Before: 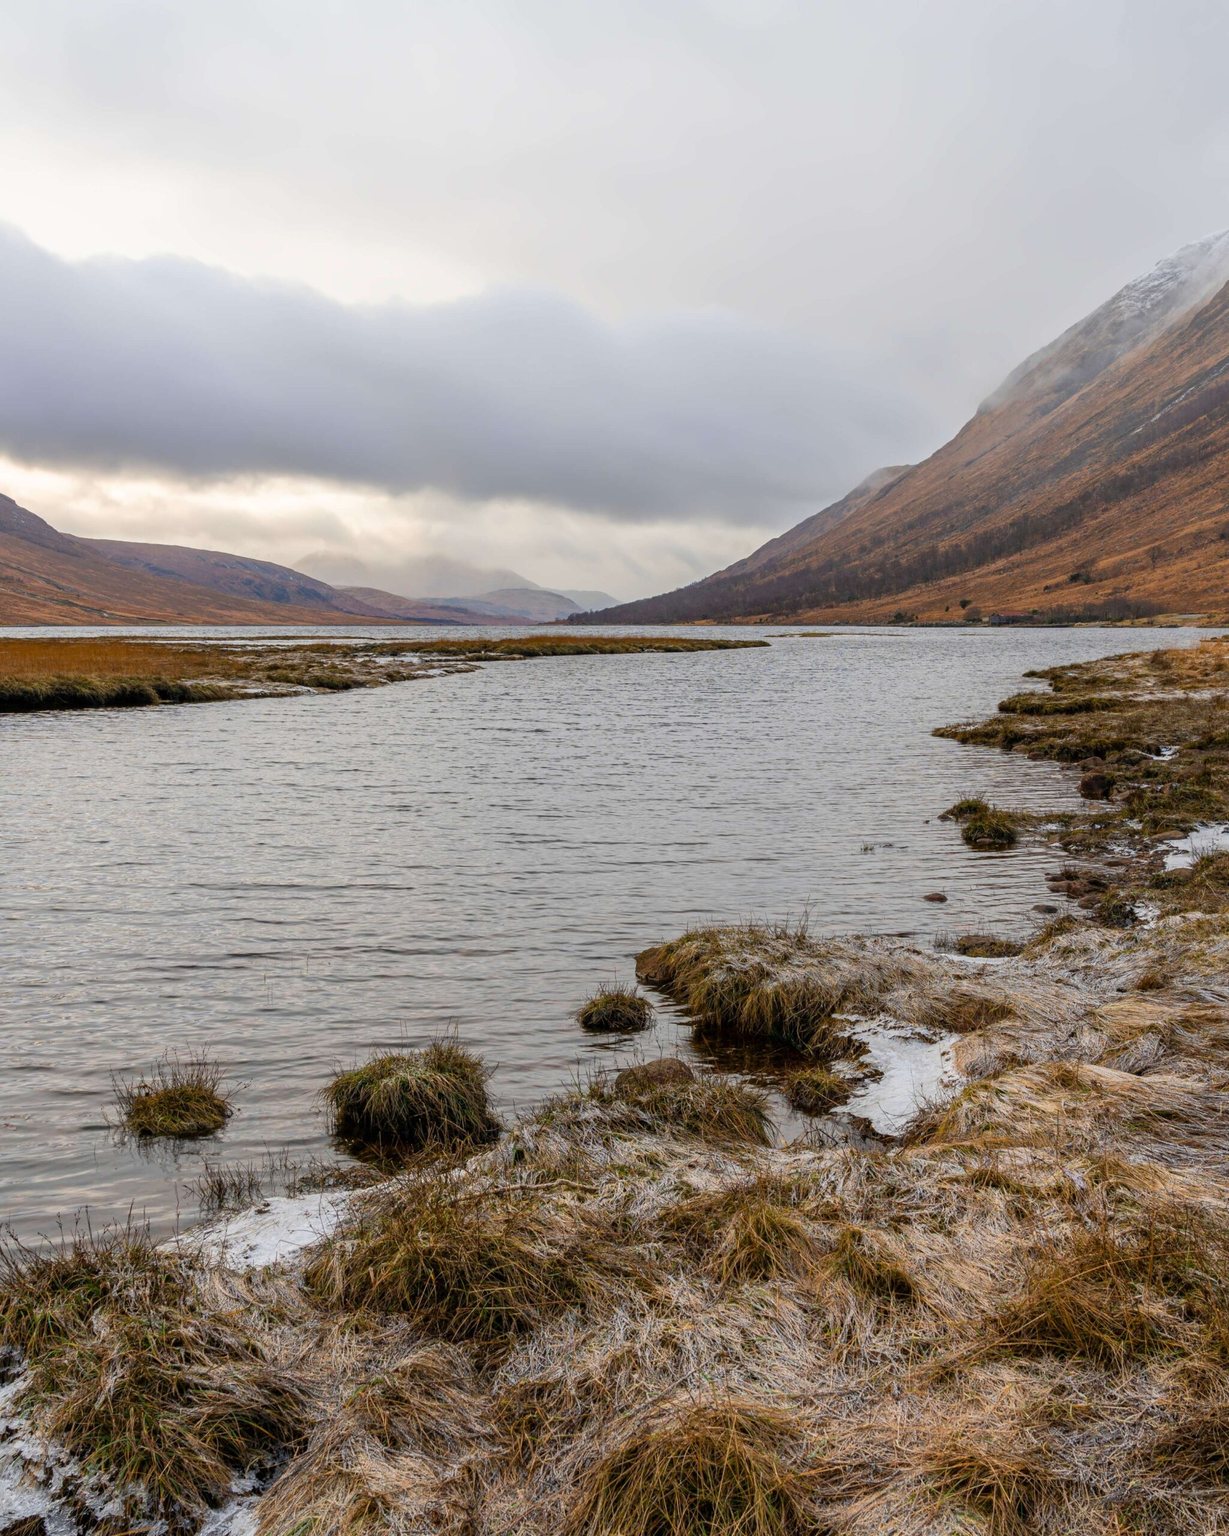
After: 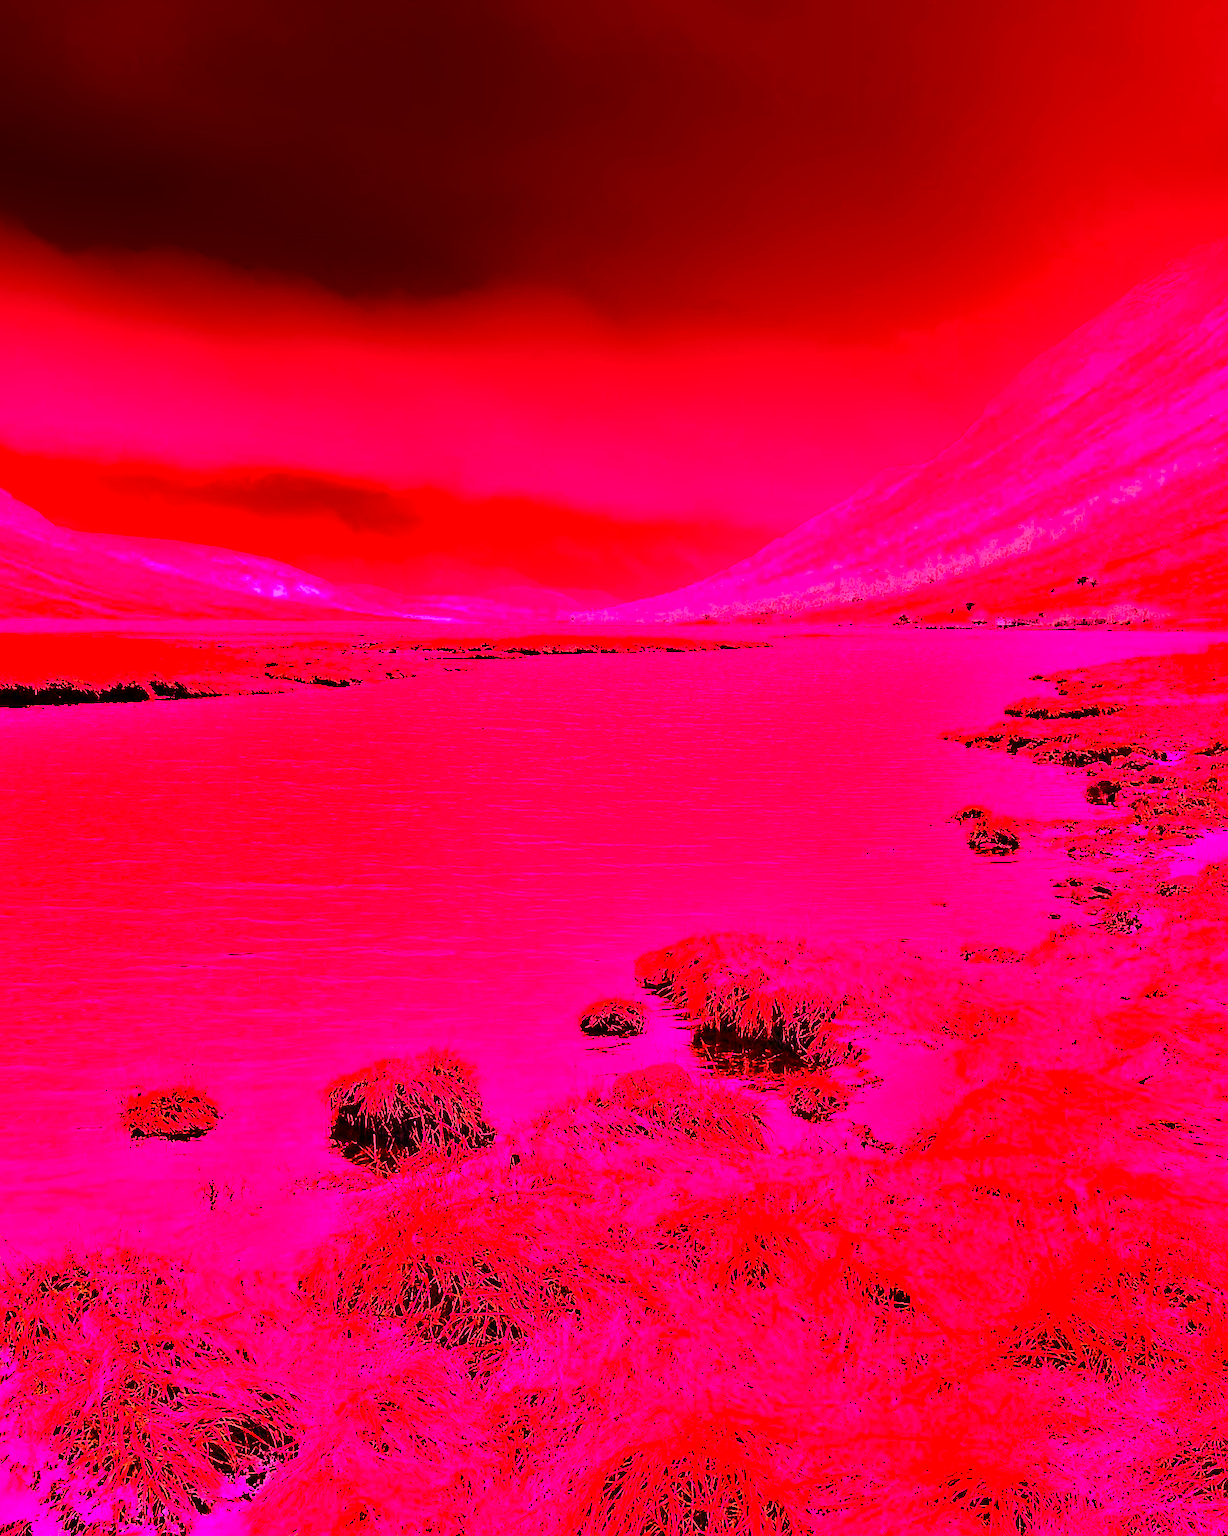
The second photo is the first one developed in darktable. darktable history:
exposure: black level correction 0, exposure 1.55 EV, compensate exposure bias true, compensate highlight preservation false
white balance: red 4.26, blue 1.802
contrast brightness saturation: contrast 0.1, brightness 0.03, saturation 0.09
sharpen: on, module defaults
crop and rotate: angle -0.5°
shadows and highlights: shadows -88.03, highlights -35.45, shadows color adjustment 99.15%, highlights color adjustment 0%, soften with gaussian
